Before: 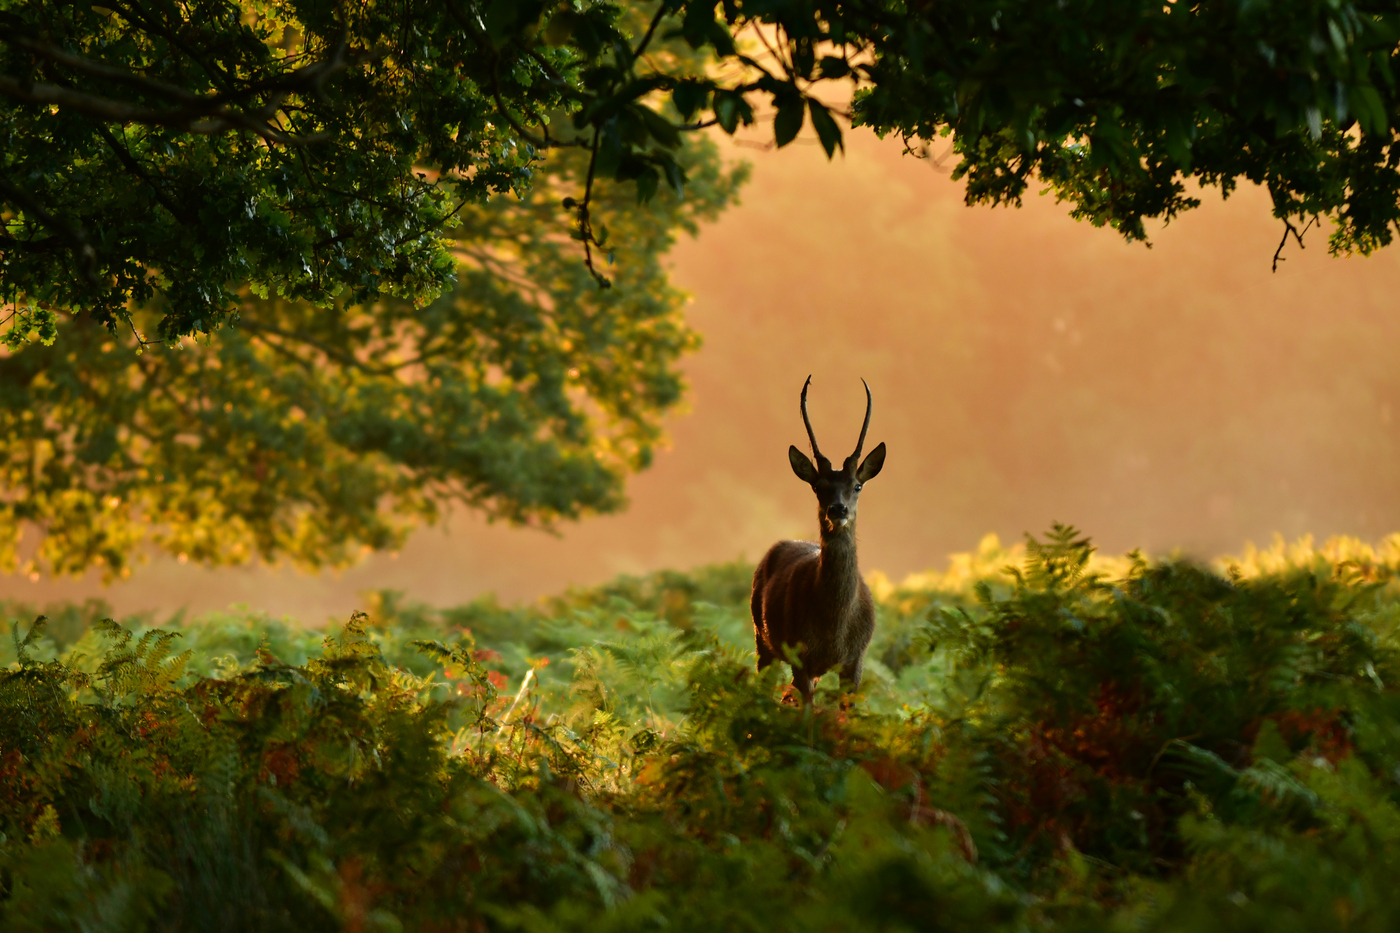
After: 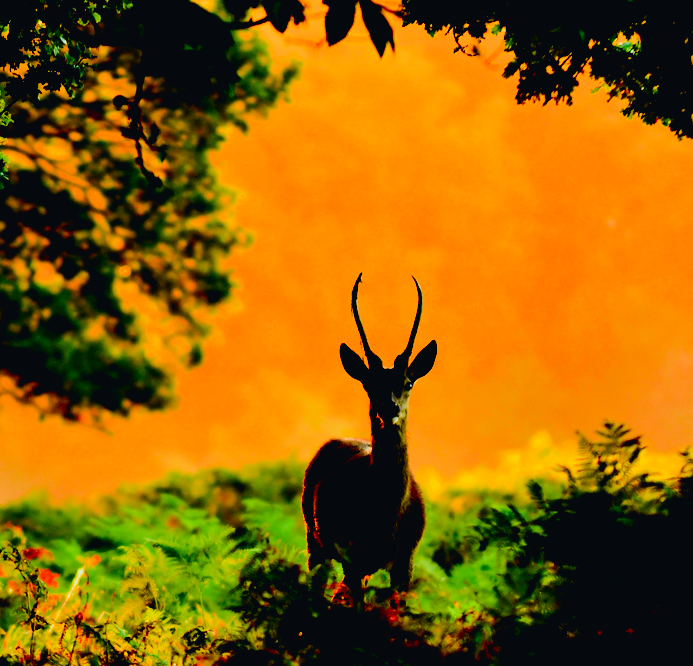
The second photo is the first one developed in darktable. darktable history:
crop: left 32.075%, top 10.976%, right 18.355%, bottom 17.596%
exposure: black level correction 0.056, exposure -0.039 EV, compensate highlight preservation false
tone curve: curves: ch0 [(0, 0.023) (0.103, 0.087) (0.277, 0.28) (0.438, 0.547) (0.546, 0.678) (0.735, 0.843) (0.994, 1)]; ch1 [(0, 0) (0.371, 0.261) (0.465, 0.42) (0.488, 0.477) (0.512, 0.513) (0.542, 0.581) (0.574, 0.647) (0.636, 0.747) (1, 1)]; ch2 [(0, 0) (0.369, 0.388) (0.449, 0.431) (0.478, 0.471) (0.516, 0.517) (0.575, 0.642) (0.649, 0.726) (1, 1)], color space Lab, independent channels, preserve colors none
filmic rgb: black relative exposure -7.15 EV, white relative exposure 5.36 EV, hardness 3.02, color science v6 (2022)
color balance rgb: linear chroma grading › global chroma 6.48%, perceptual saturation grading › global saturation 12.96%, global vibrance 6.02%
